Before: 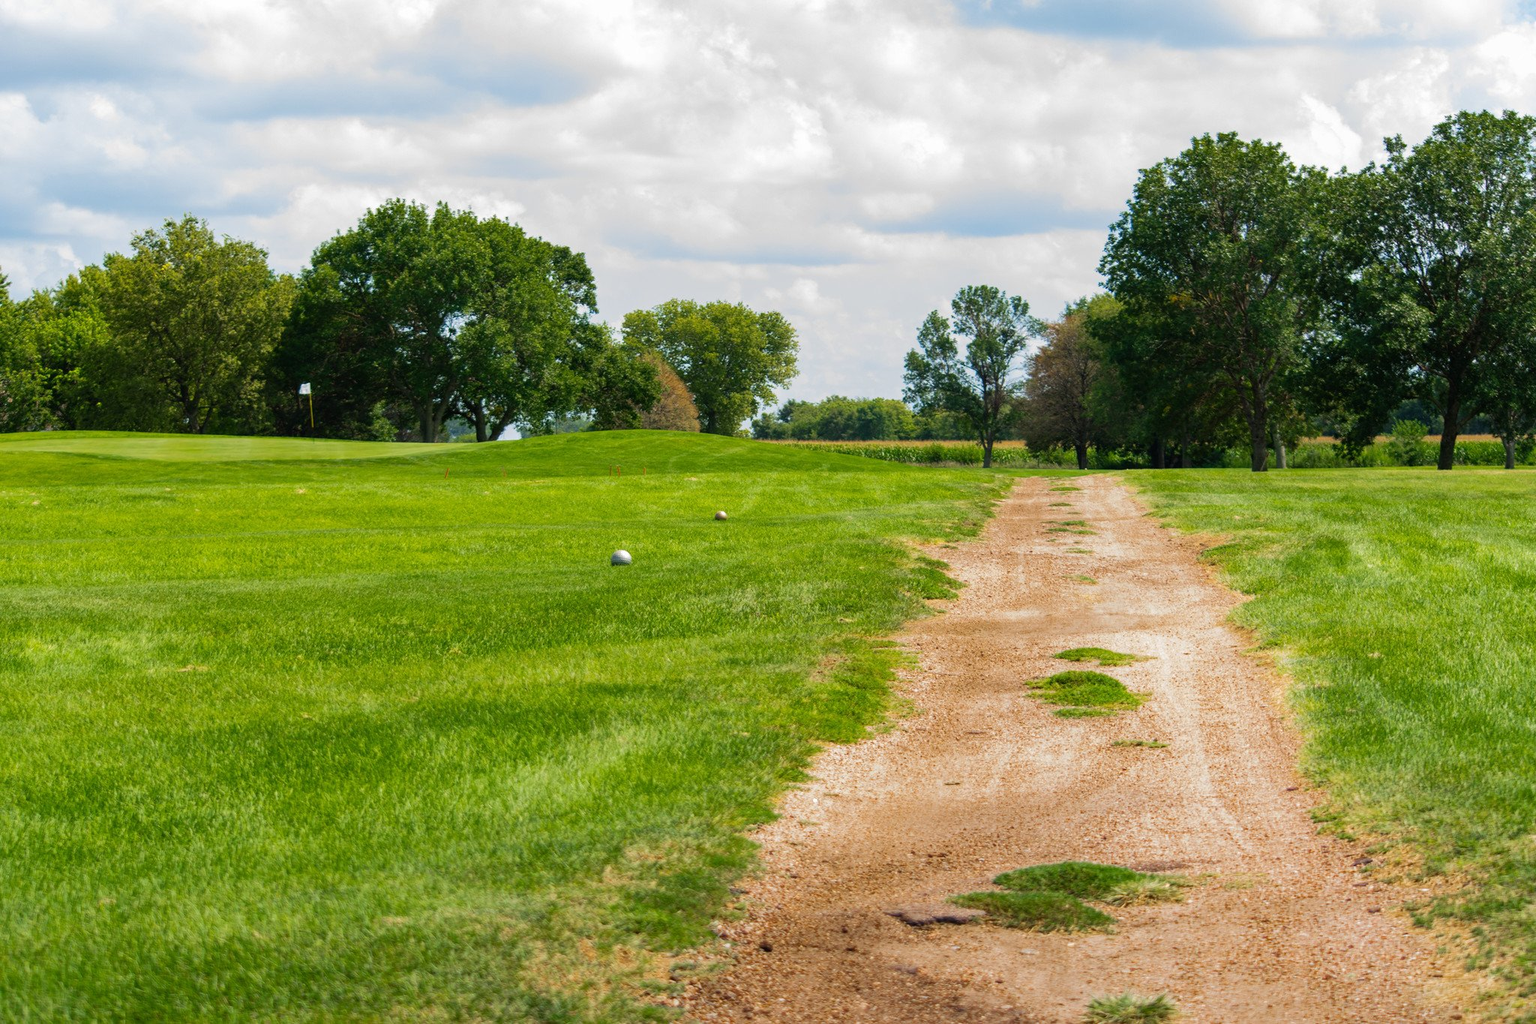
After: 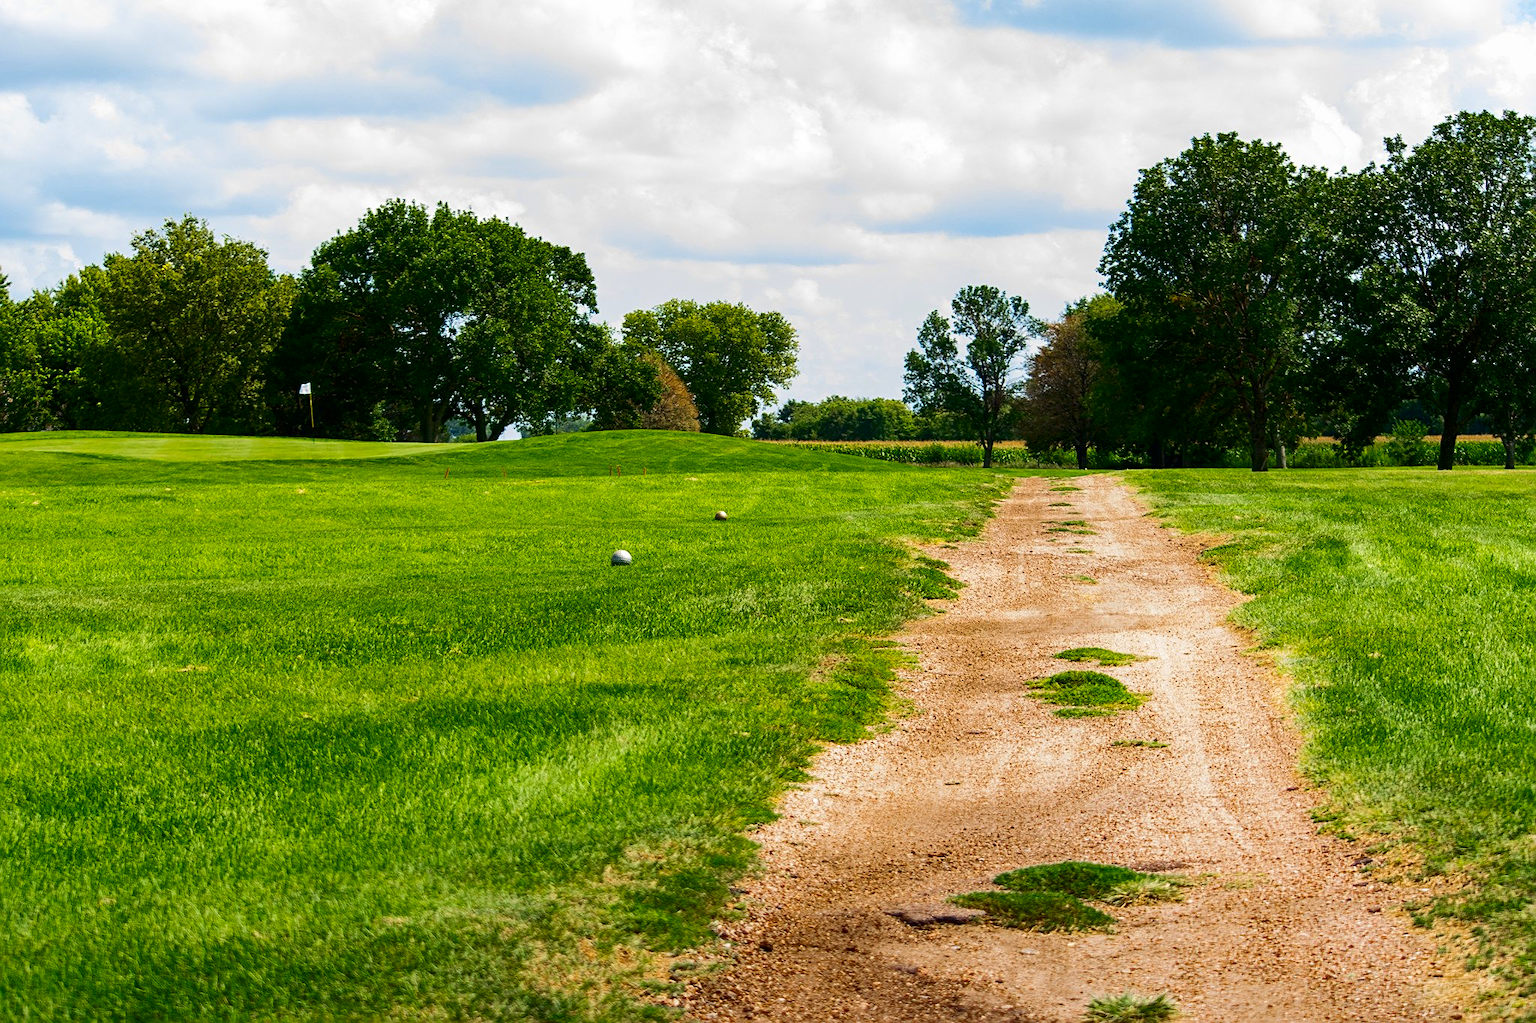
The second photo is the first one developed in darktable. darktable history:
contrast brightness saturation: contrast 0.208, brightness -0.113, saturation 0.206
sharpen: on, module defaults
